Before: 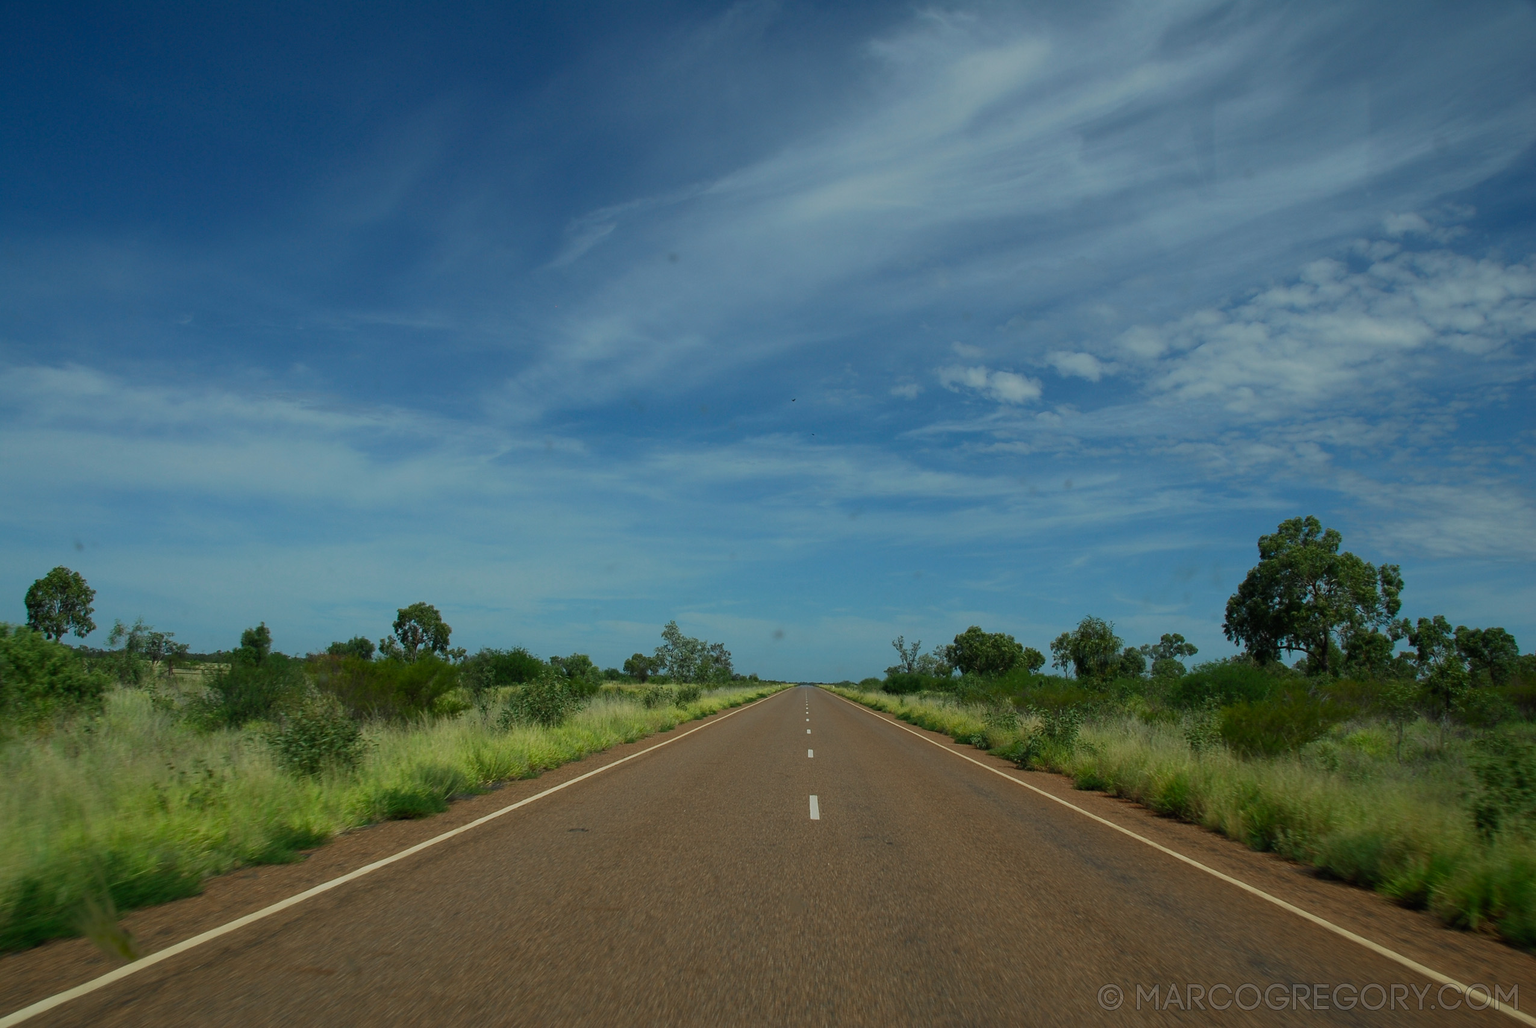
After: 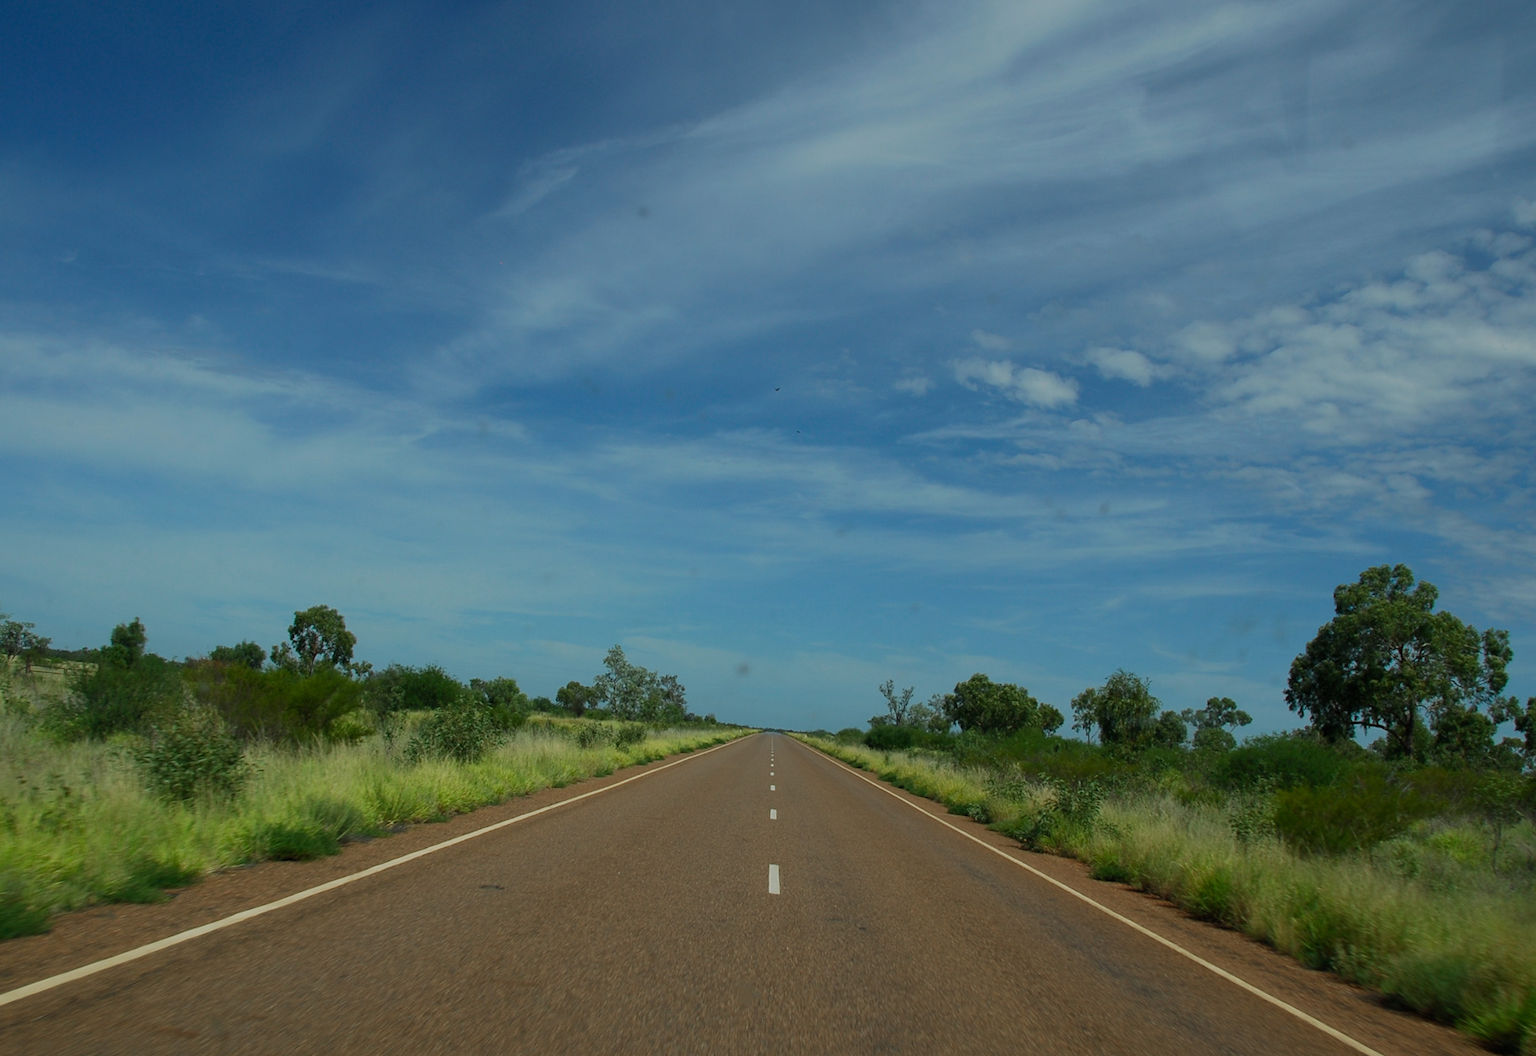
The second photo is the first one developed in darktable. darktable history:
crop and rotate: angle -3.27°, left 5.211%, top 5.211%, right 4.607%, bottom 4.607%
rotate and perspective: lens shift (horizontal) -0.055, automatic cropping off
rgb levels: preserve colors max RGB
tone equalizer: -8 EV -0.55 EV
